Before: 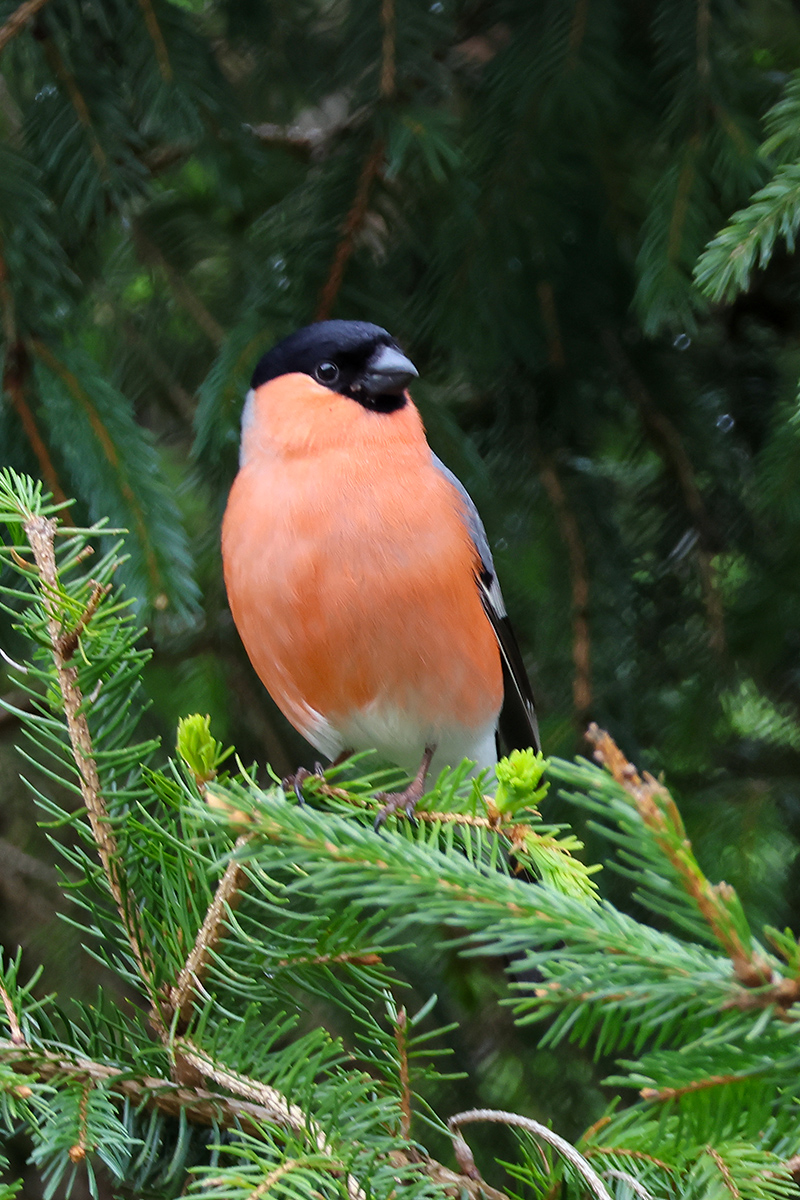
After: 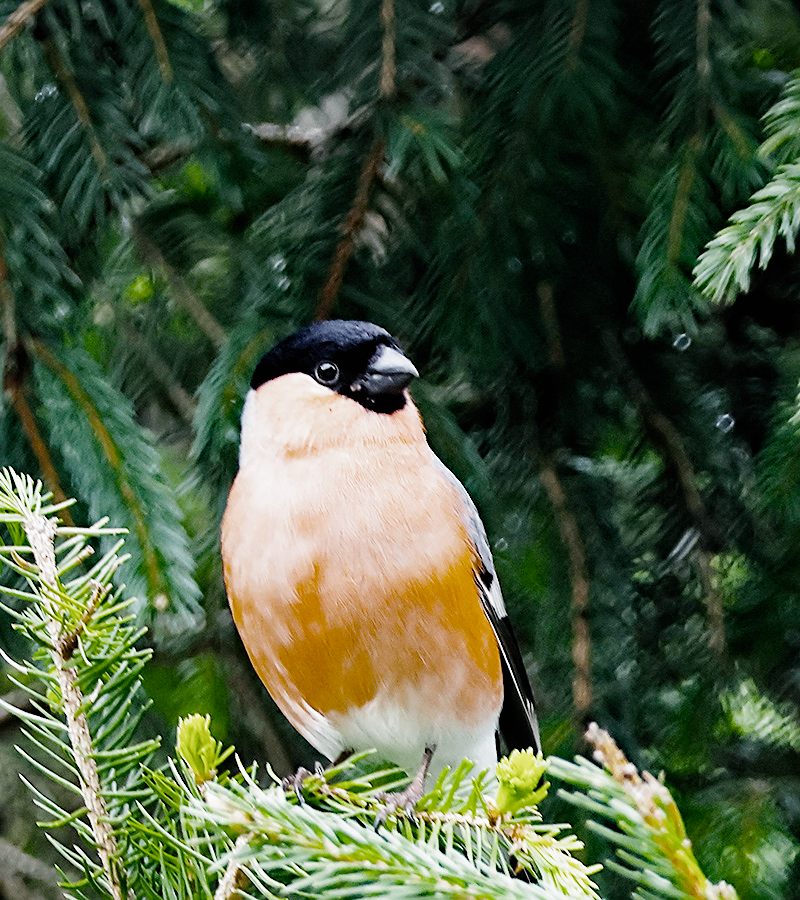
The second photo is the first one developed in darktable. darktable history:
crop: bottom 24.992%
sharpen: on, module defaults
color balance rgb: shadows lift › chroma 3.225%, shadows lift › hue 243.19°, perceptual saturation grading › global saturation 24.944%, perceptual brilliance grading › global brilliance 24.507%, global vibrance -8.558%, contrast -13.561%, saturation formula JzAzBz (2021)
exposure: black level correction 0, exposure 1.105 EV, compensate highlight preservation false
filmic rgb: black relative exposure -5.1 EV, white relative exposure 3.99 EV, hardness 2.89, contrast 1.301, highlights saturation mix -30.78%, preserve chrominance no, color science v5 (2021)
haze removal: adaptive false
